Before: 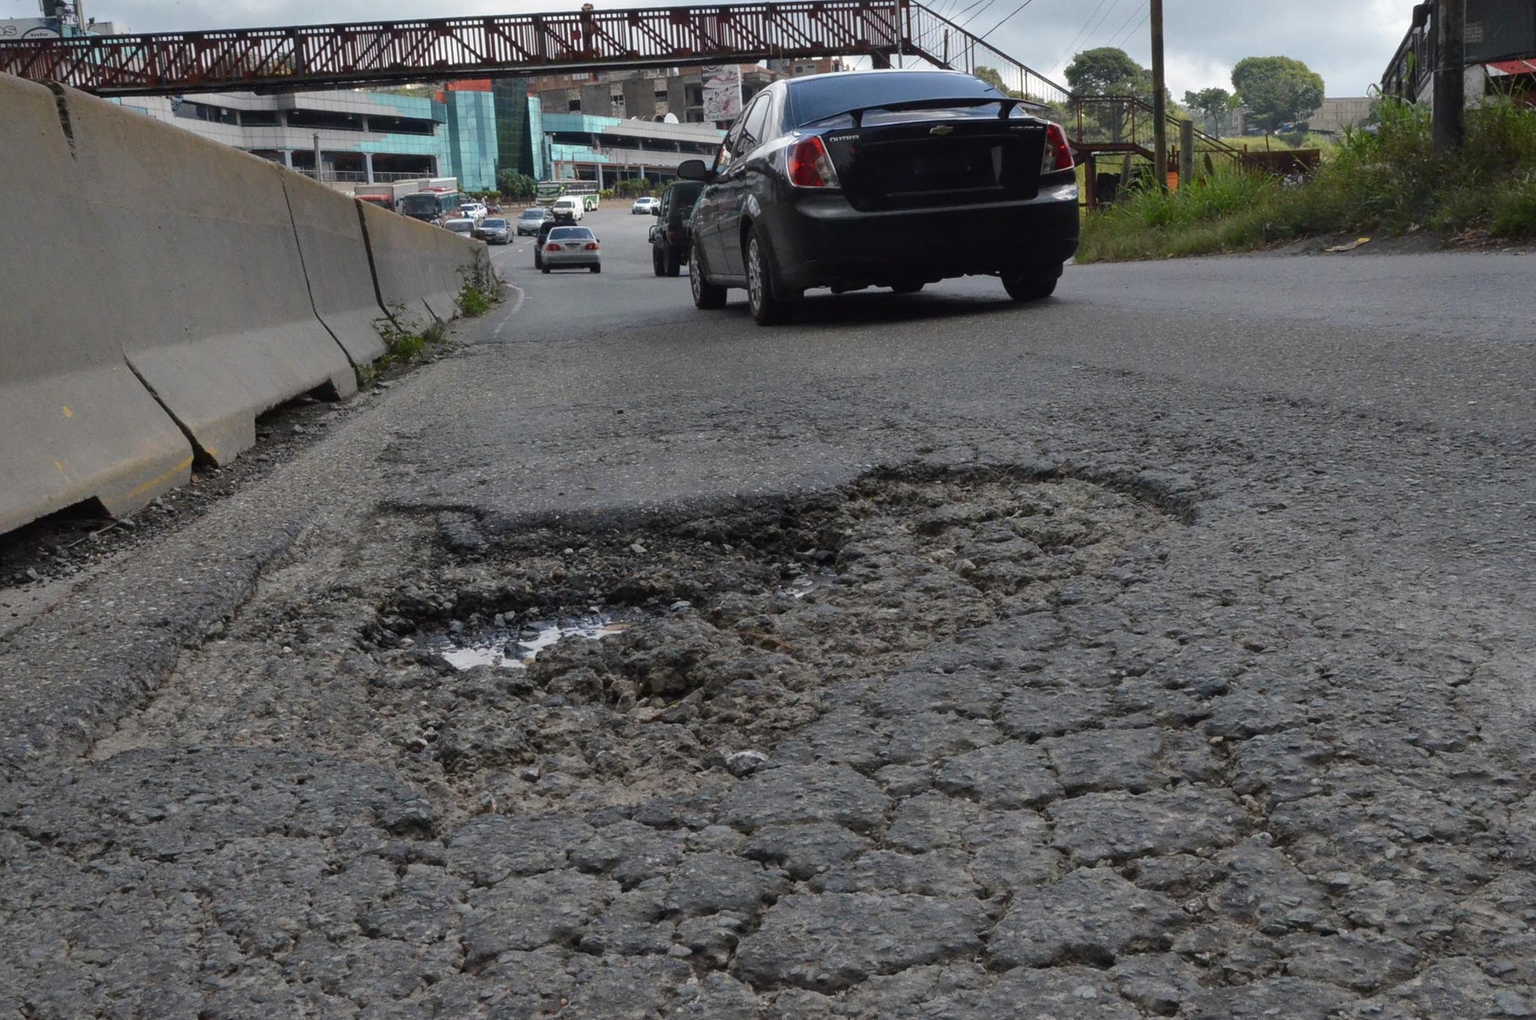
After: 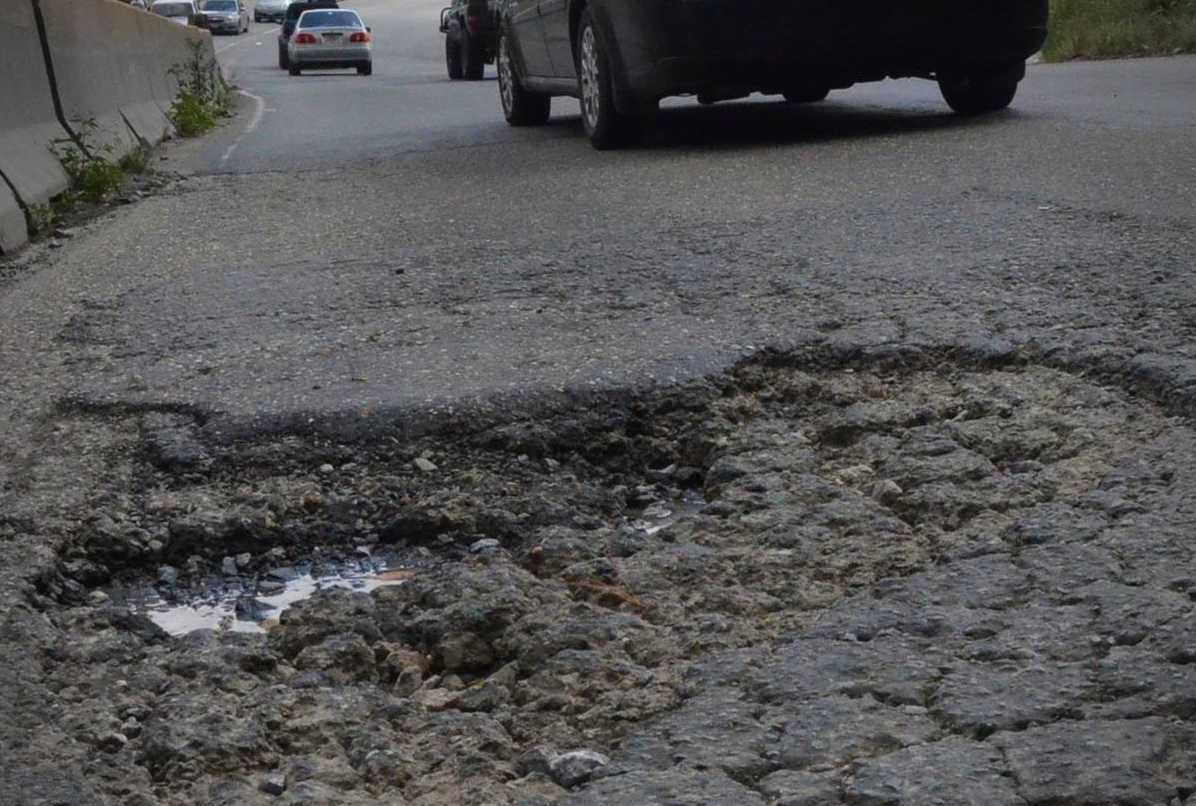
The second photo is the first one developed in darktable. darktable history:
crop and rotate: left 21.982%, top 21.619%, right 22.905%, bottom 22.474%
velvia: on, module defaults
vignetting: fall-off start 79.75%, saturation -0.647
